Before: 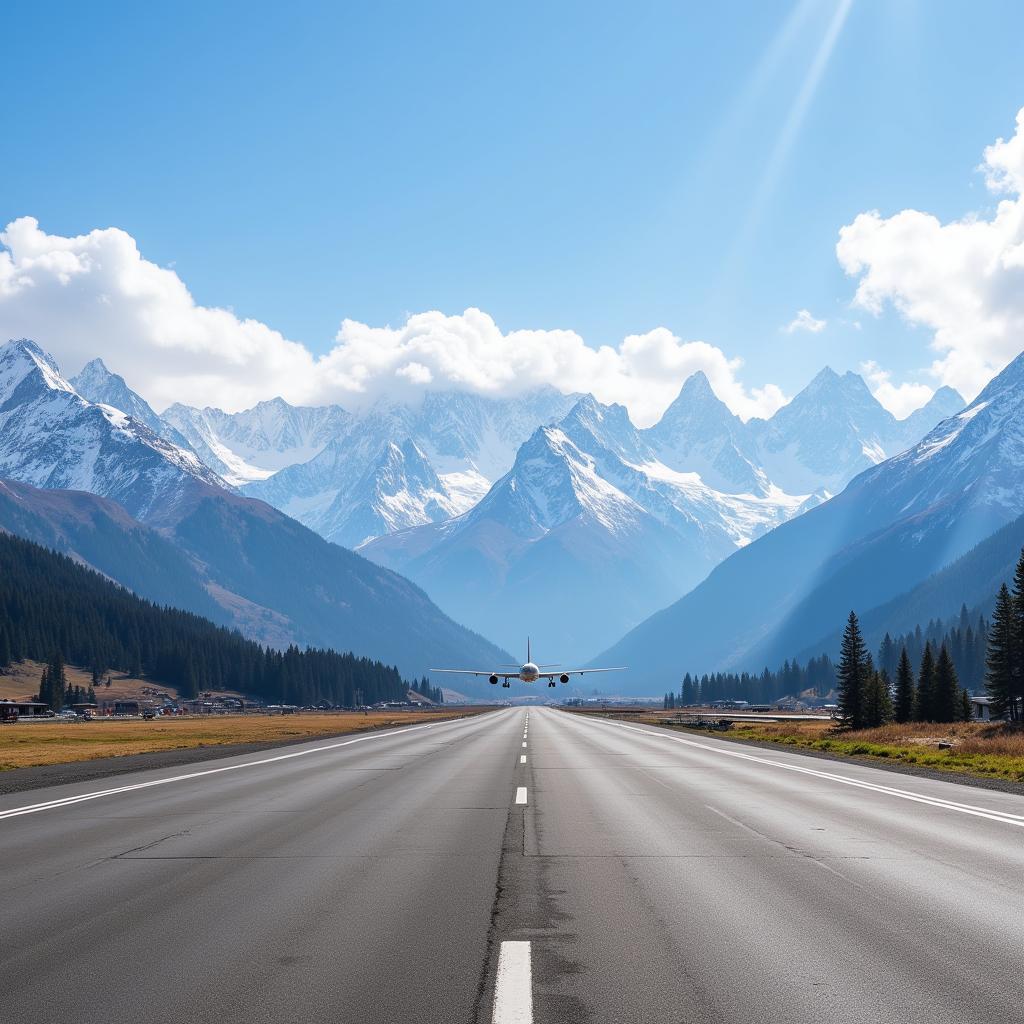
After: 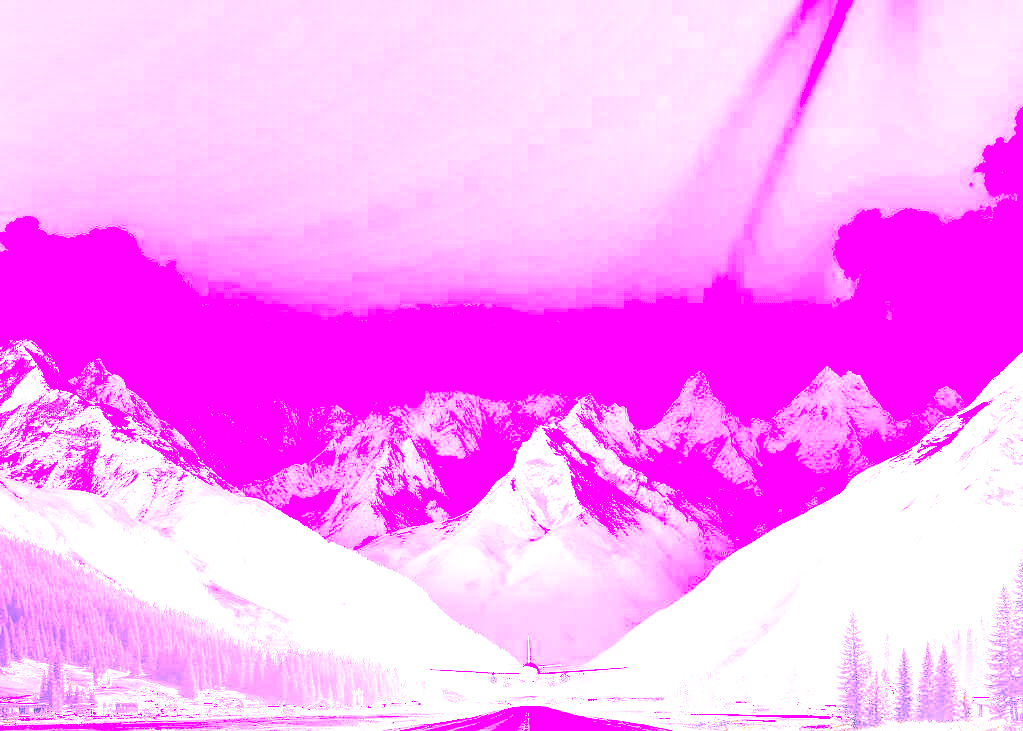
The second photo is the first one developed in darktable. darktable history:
crop: bottom 28.576%
local contrast: highlights 25%, detail 150%
white balance: red 8, blue 8
